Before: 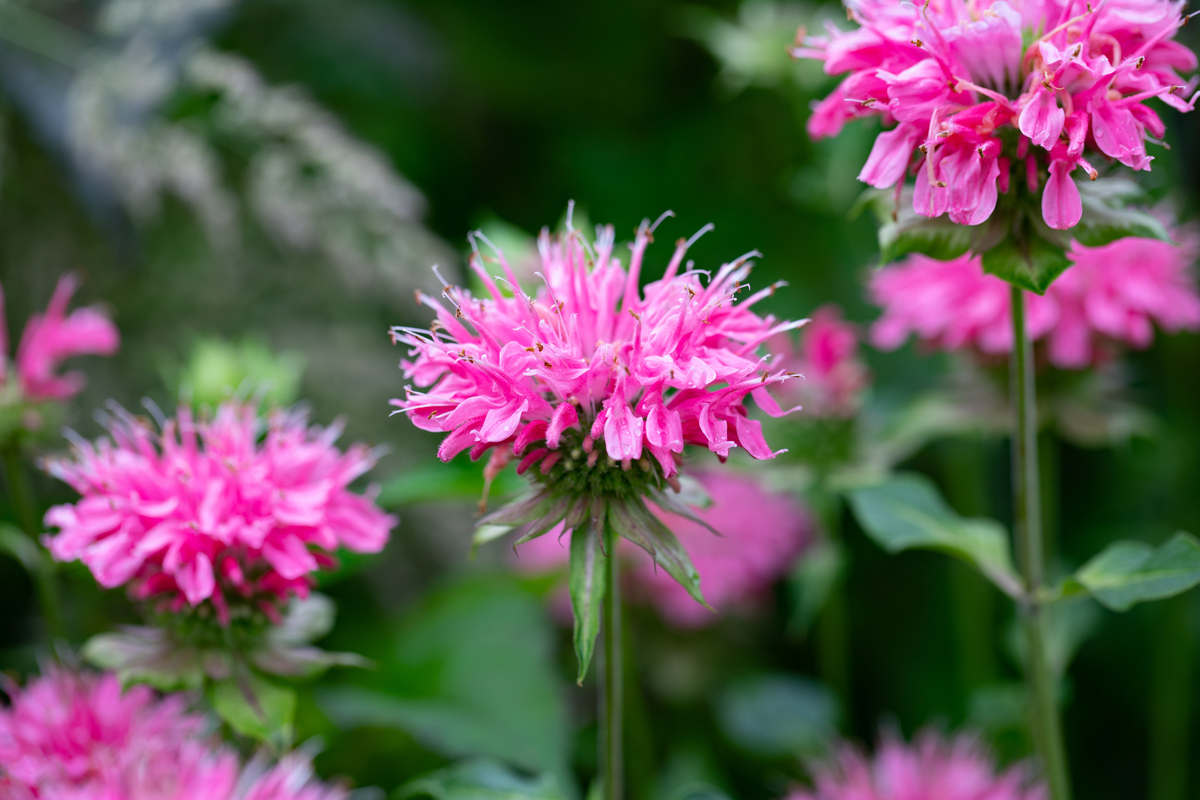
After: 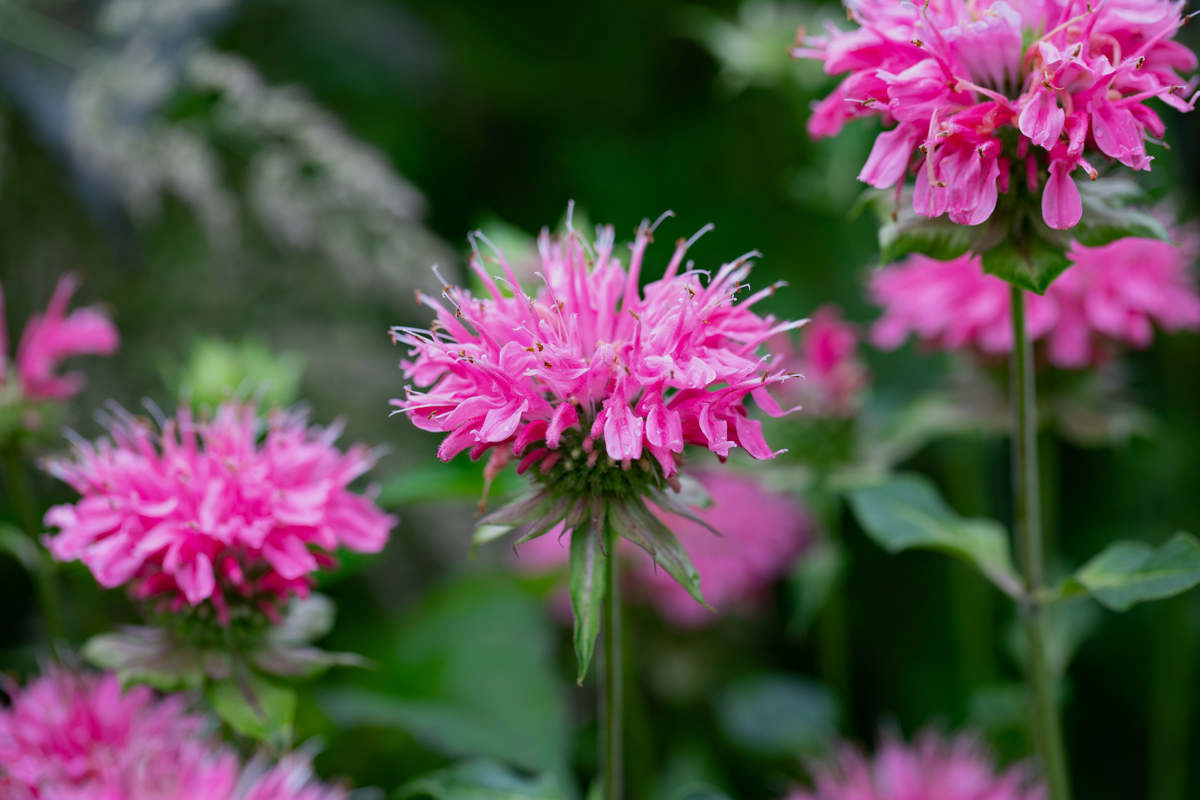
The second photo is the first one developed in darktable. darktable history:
exposure: exposure -0.302 EV, compensate highlight preservation false
